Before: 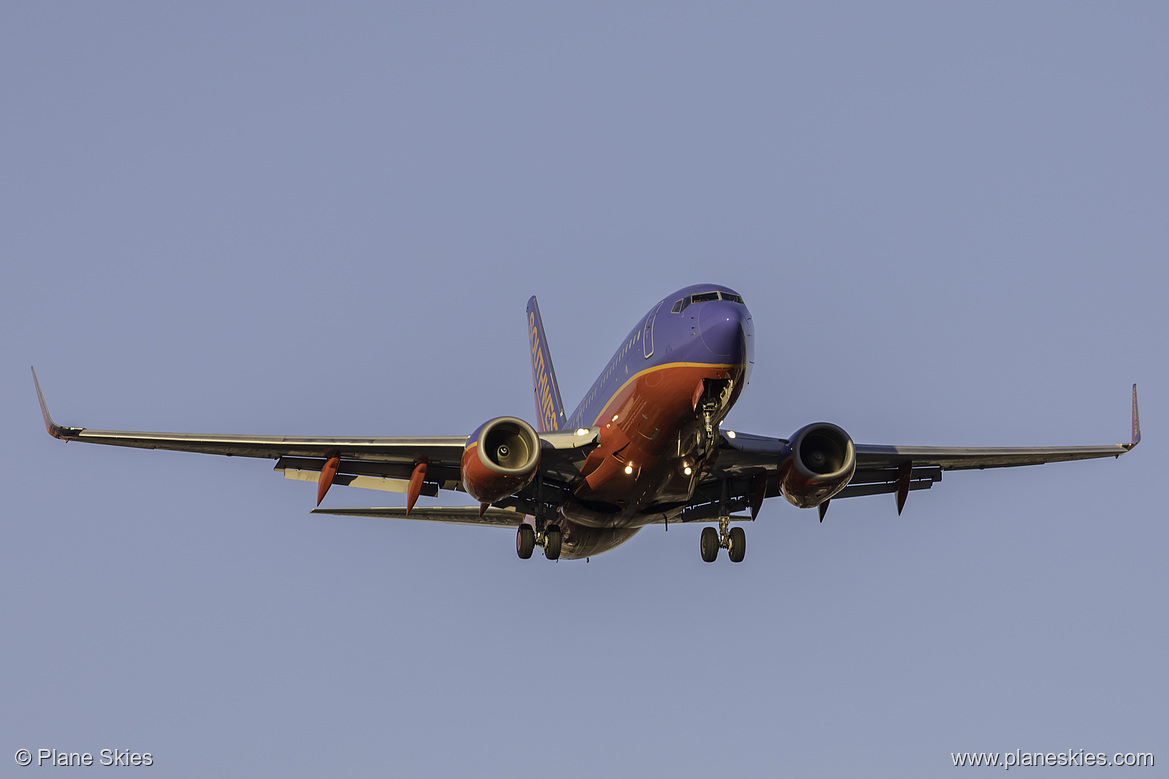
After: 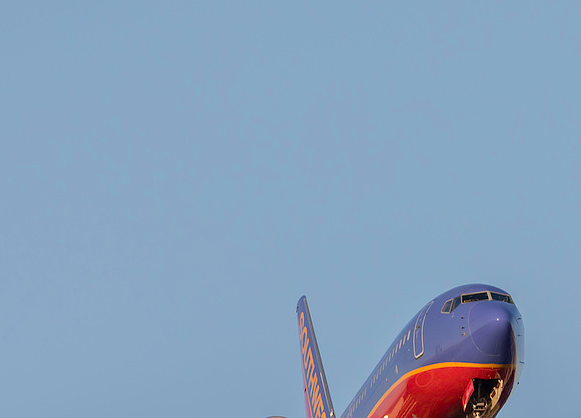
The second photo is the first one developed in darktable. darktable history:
crop: left 19.719%, right 30.581%, bottom 46.222%
